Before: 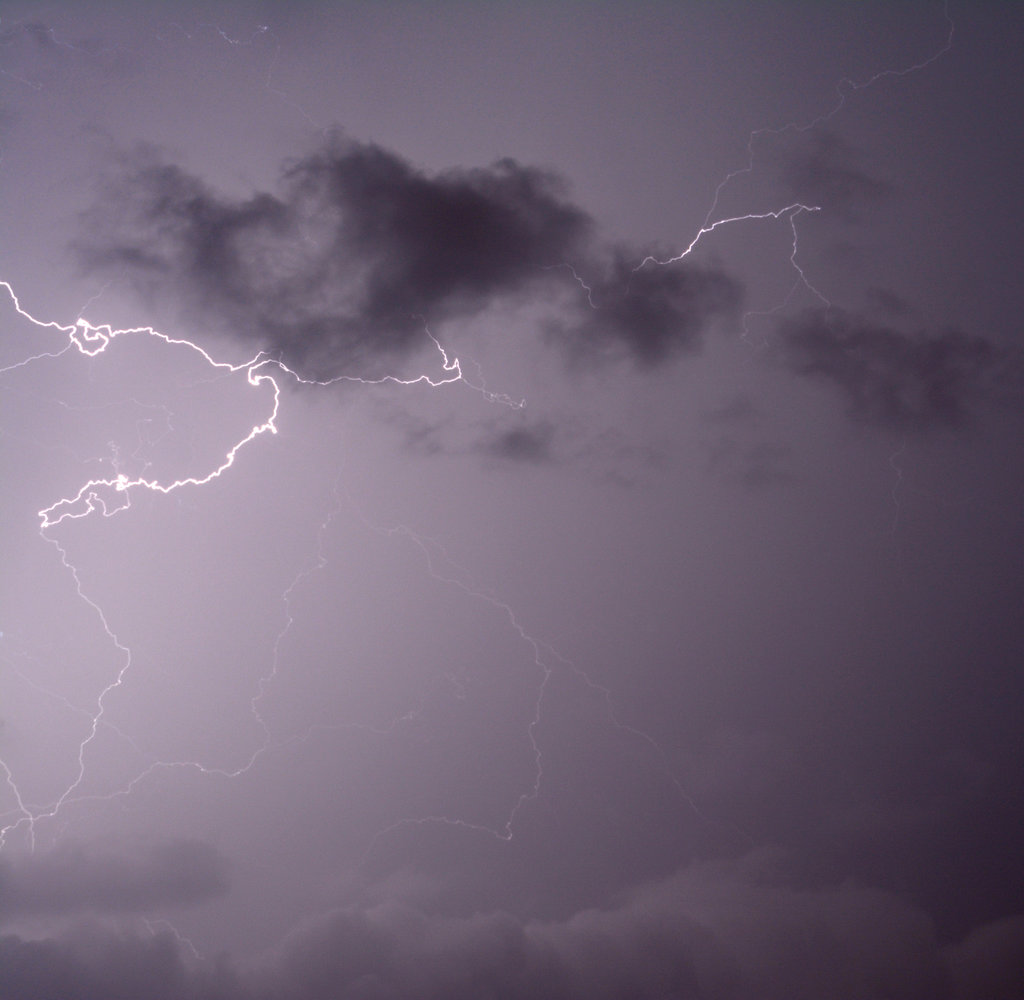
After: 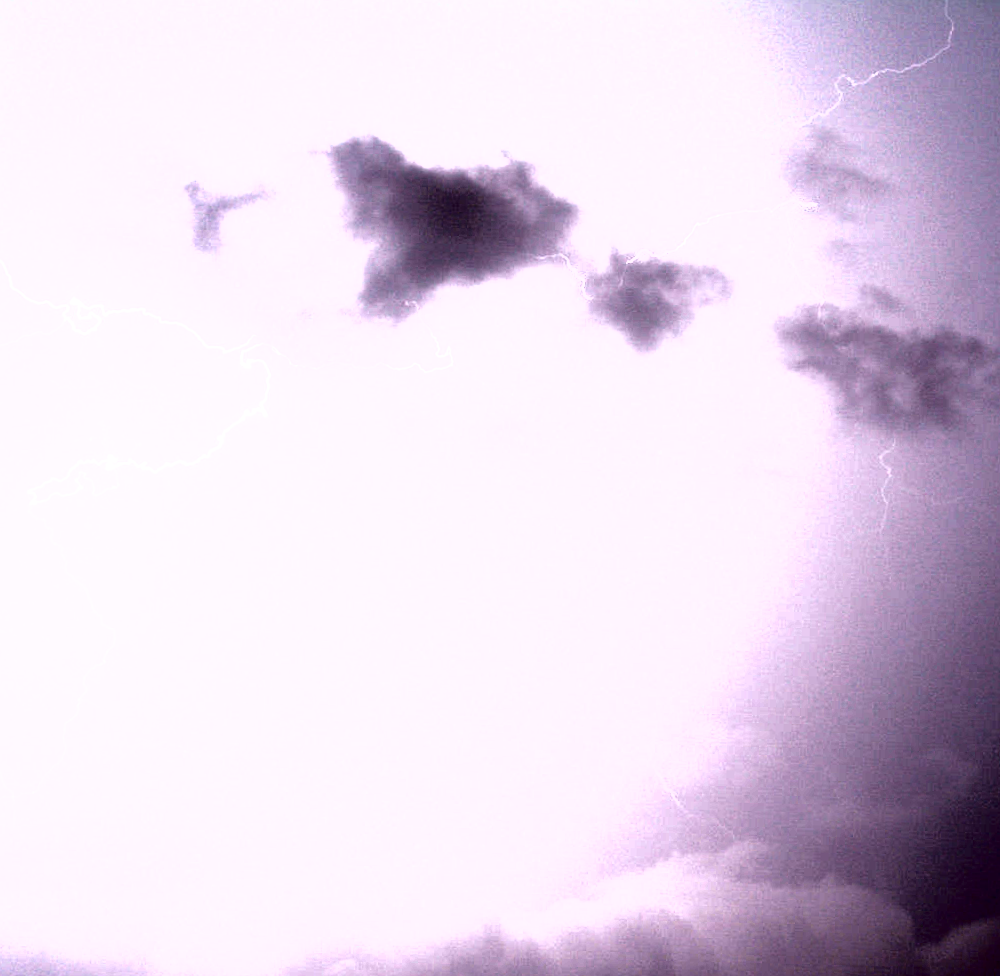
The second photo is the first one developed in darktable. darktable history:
base curve: curves: ch0 [(0, 0.003) (0.001, 0.002) (0.006, 0.004) (0.02, 0.022) (0.048, 0.086) (0.094, 0.234) (0.162, 0.431) (0.258, 0.629) (0.385, 0.8) (0.548, 0.918) (0.751, 0.988) (1, 1)], preserve colors none
crop and rotate: angle -1.33°
tone curve: curves: ch0 [(0, 0) (0.003, 0.01) (0.011, 0.011) (0.025, 0.008) (0.044, 0.007) (0.069, 0.006) (0.1, 0.005) (0.136, 0.015) (0.177, 0.094) (0.224, 0.241) (0.277, 0.369) (0.335, 0.5) (0.399, 0.648) (0.468, 0.811) (0.543, 0.975) (0.623, 0.989) (0.709, 0.989) (0.801, 0.99) (0.898, 0.99) (1, 1)], color space Lab, independent channels, preserve colors none
